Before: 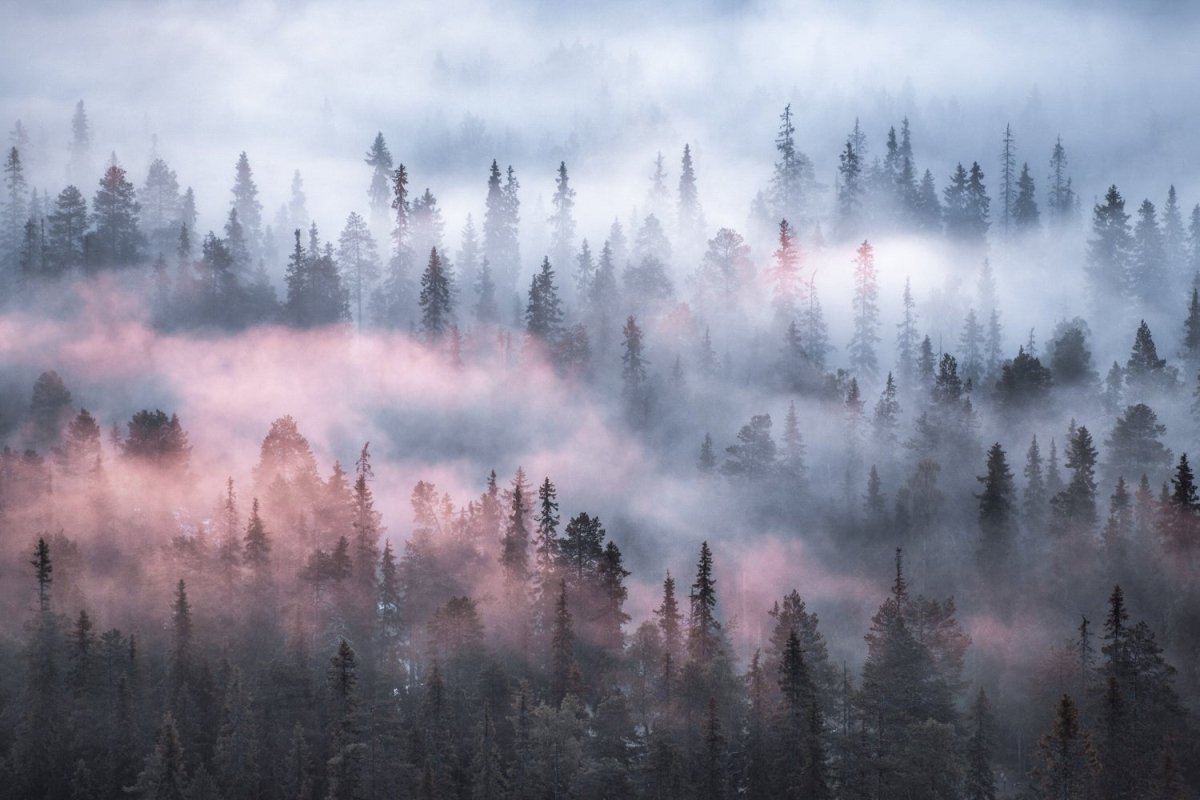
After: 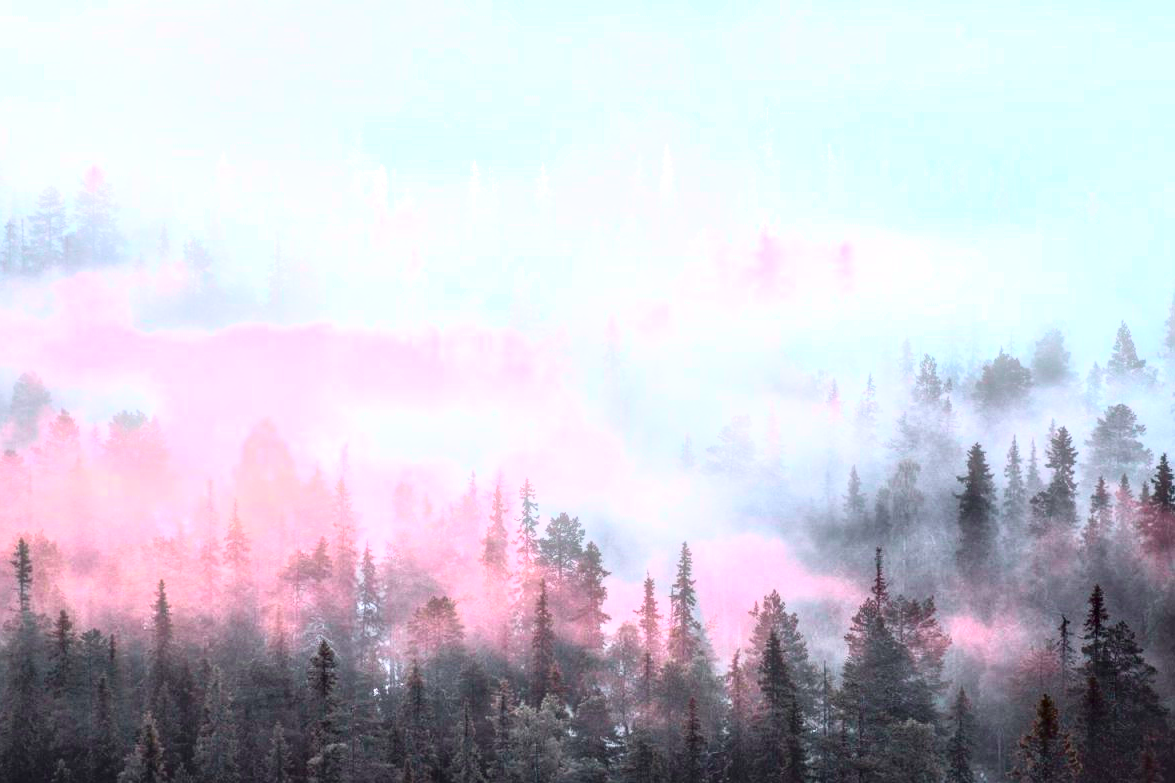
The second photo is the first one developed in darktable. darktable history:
crop: left 1.743%, right 0.268%, bottom 2.011%
contrast brightness saturation: contrast 0.12, brightness -0.12, saturation 0.2
tone equalizer: -8 EV -0.417 EV, -7 EV -0.389 EV, -6 EV -0.333 EV, -5 EV -0.222 EV, -3 EV 0.222 EV, -2 EV 0.333 EV, -1 EV 0.389 EV, +0 EV 0.417 EV, edges refinement/feathering 500, mask exposure compensation -1.57 EV, preserve details no
exposure: black level correction 0, exposure 0.7 EV, compensate exposure bias true, compensate highlight preservation false
local contrast: on, module defaults
shadows and highlights: shadows 43.06, highlights 6.94
bloom: size 16%, threshold 98%, strength 20%
tone curve: curves: ch0 [(0, 0.005) (0.103, 0.097) (0.18, 0.22) (0.378, 0.482) (0.504, 0.631) (0.663, 0.801) (0.834, 0.914) (1, 0.971)]; ch1 [(0, 0) (0.172, 0.123) (0.324, 0.253) (0.396, 0.388) (0.478, 0.461) (0.499, 0.498) (0.545, 0.587) (0.604, 0.692) (0.704, 0.818) (1, 1)]; ch2 [(0, 0) (0.411, 0.424) (0.496, 0.5) (0.521, 0.537) (0.555, 0.585) (0.628, 0.703) (1, 1)], color space Lab, independent channels, preserve colors none
